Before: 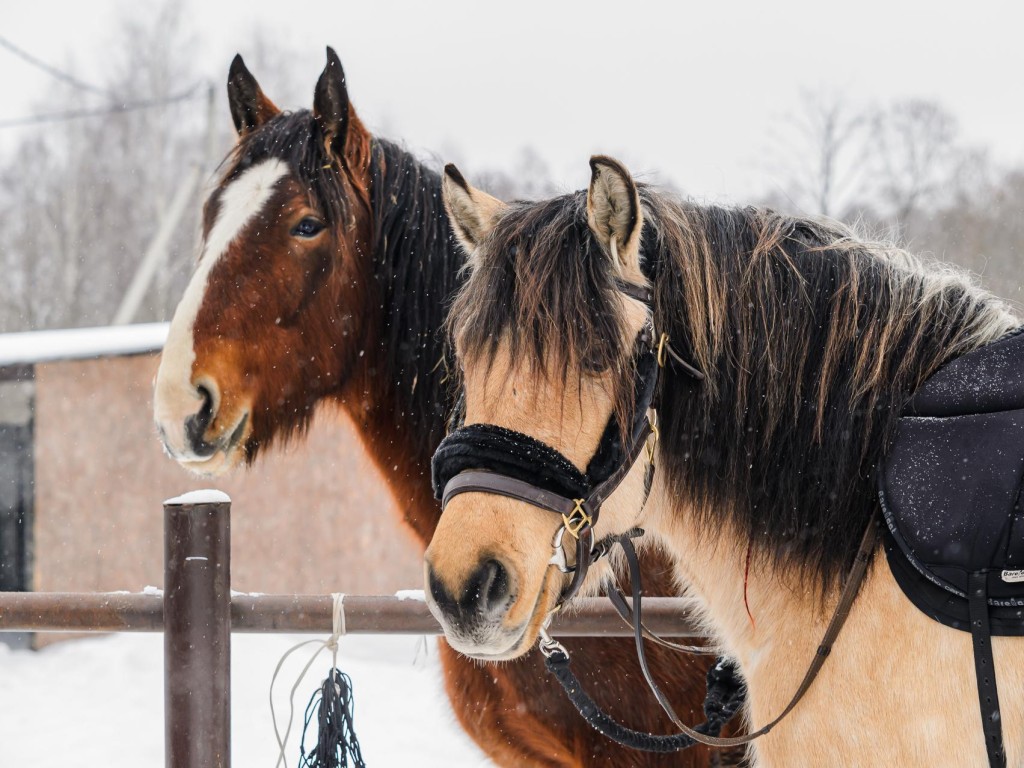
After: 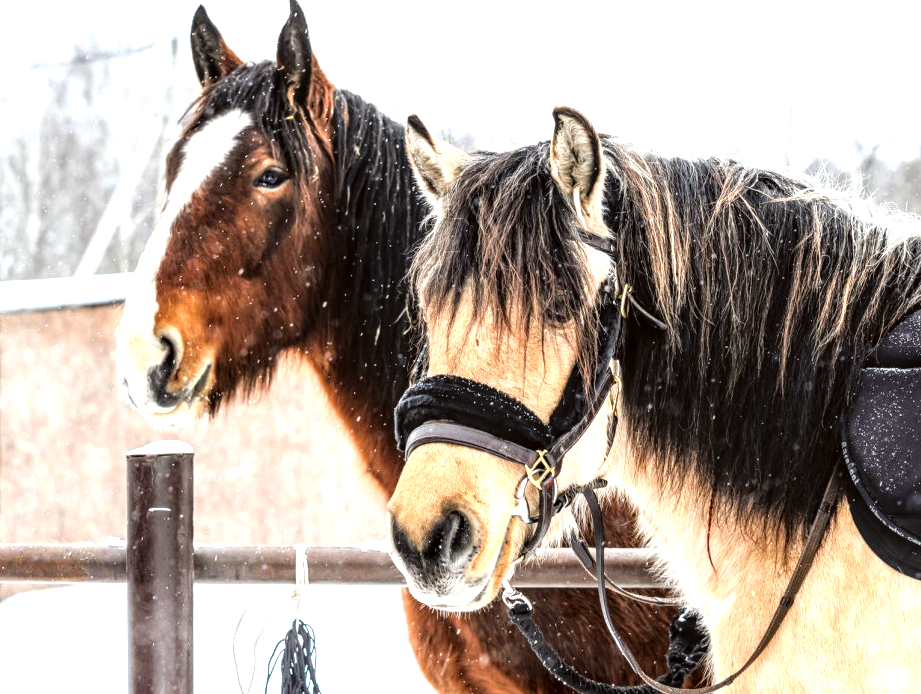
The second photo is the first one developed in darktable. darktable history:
crop: left 3.661%, top 6.381%, right 6.337%, bottom 3.193%
local contrast: detail 150%
tone equalizer: -8 EV -1.11 EV, -7 EV -1.05 EV, -6 EV -0.849 EV, -5 EV -0.606 EV, -3 EV 0.6 EV, -2 EV 0.894 EV, -1 EV 0.99 EV, +0 EV 1.07 EV
color correction: highlights a* -2.73, highlights b* -2.59, shadows a* 2.23, shadows b* 3.01
